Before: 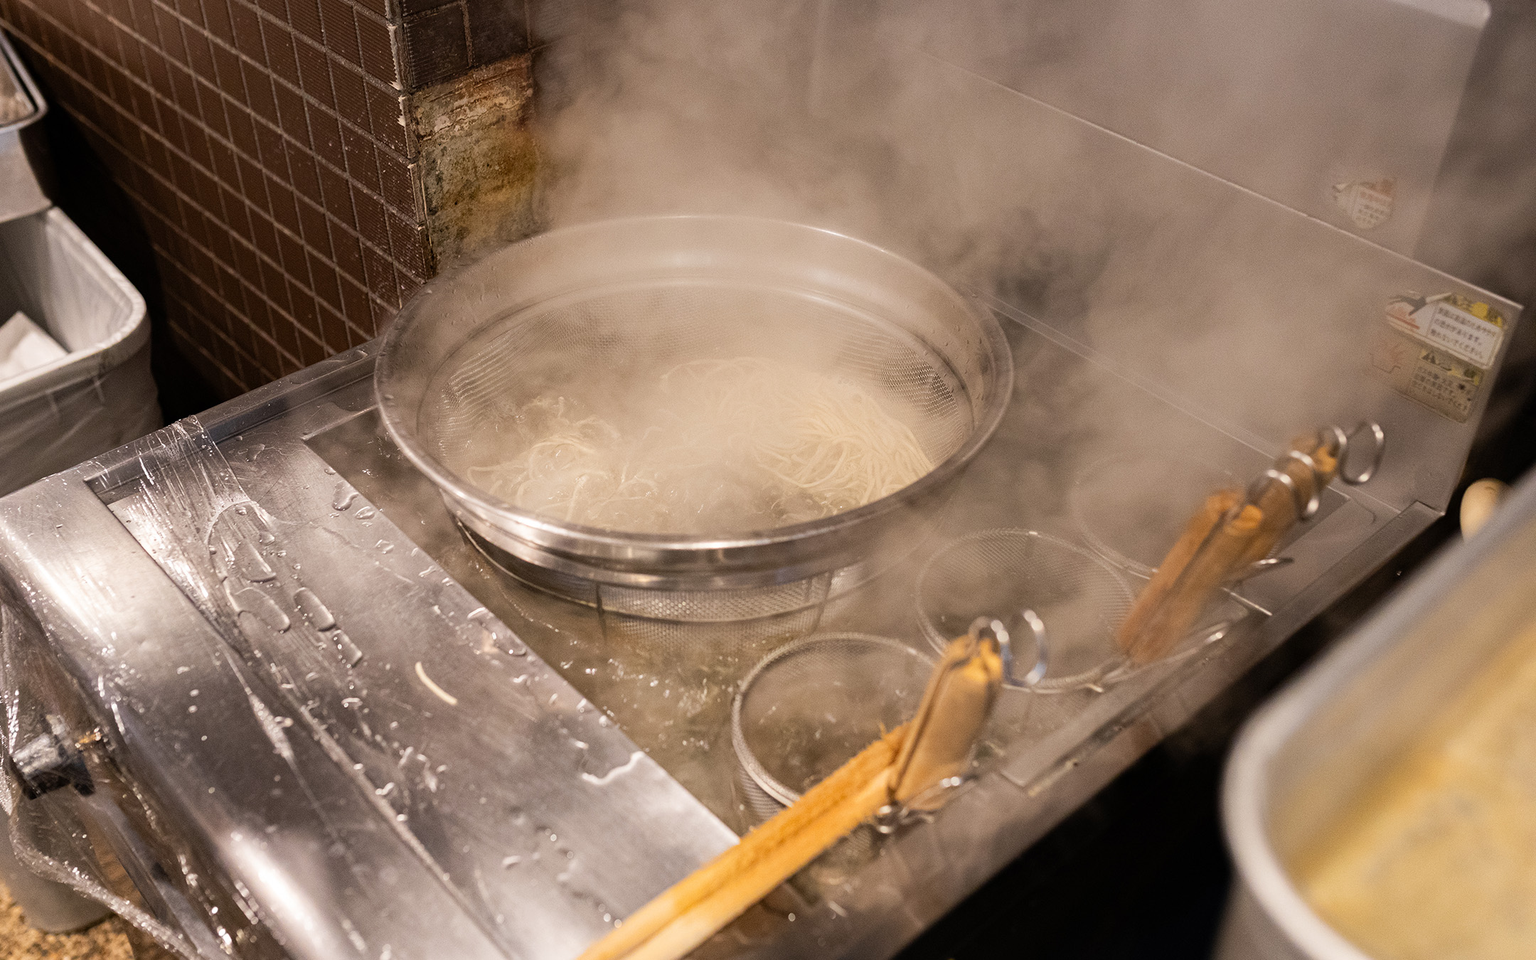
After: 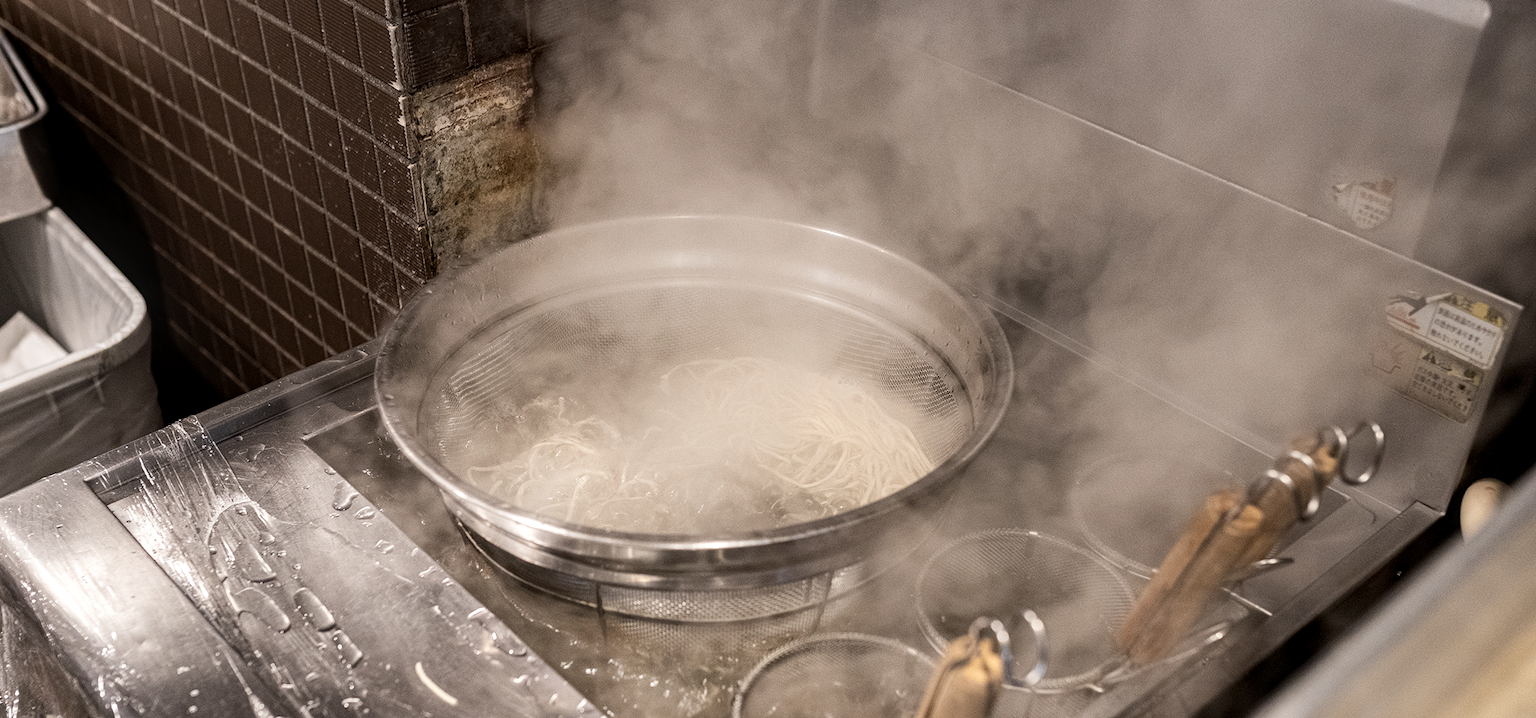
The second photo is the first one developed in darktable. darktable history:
crop: bottom 24.967%
contrast brightness saturation: contrast 0.1, saturation -0.36
local contrast: on, module defaults
